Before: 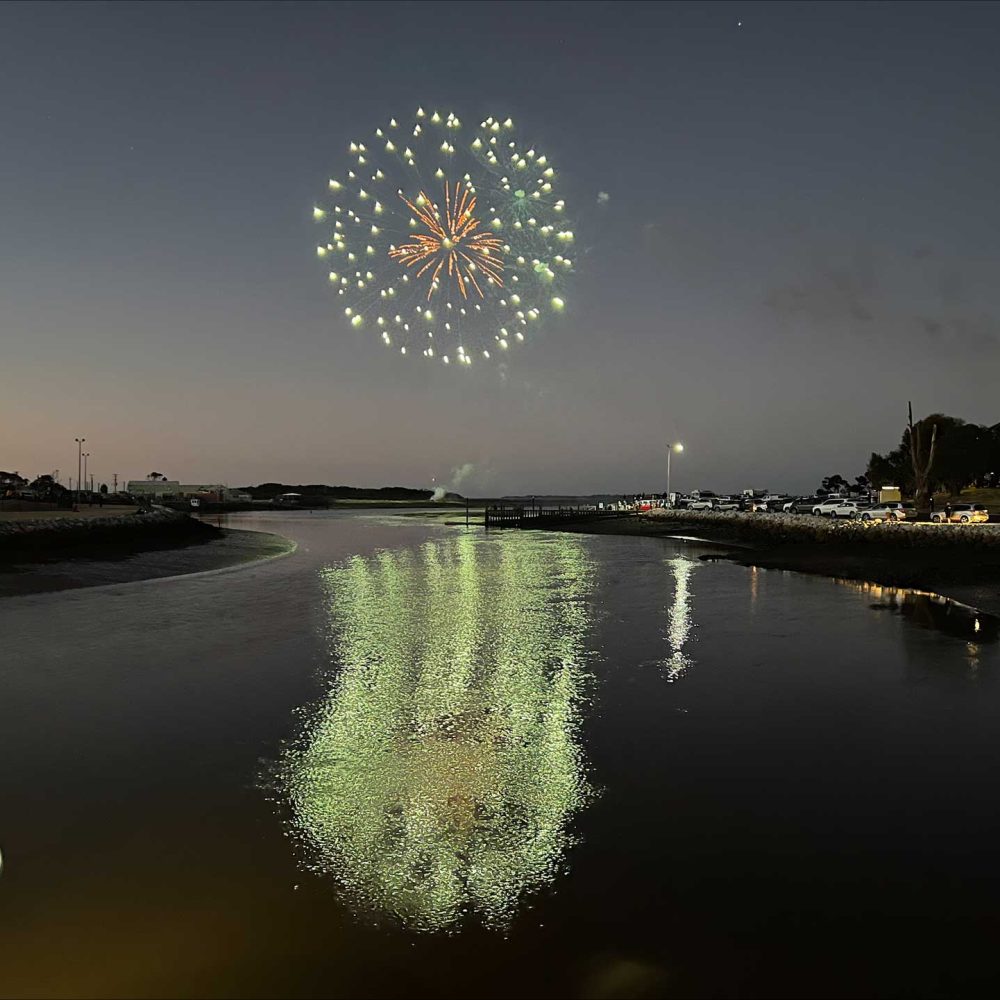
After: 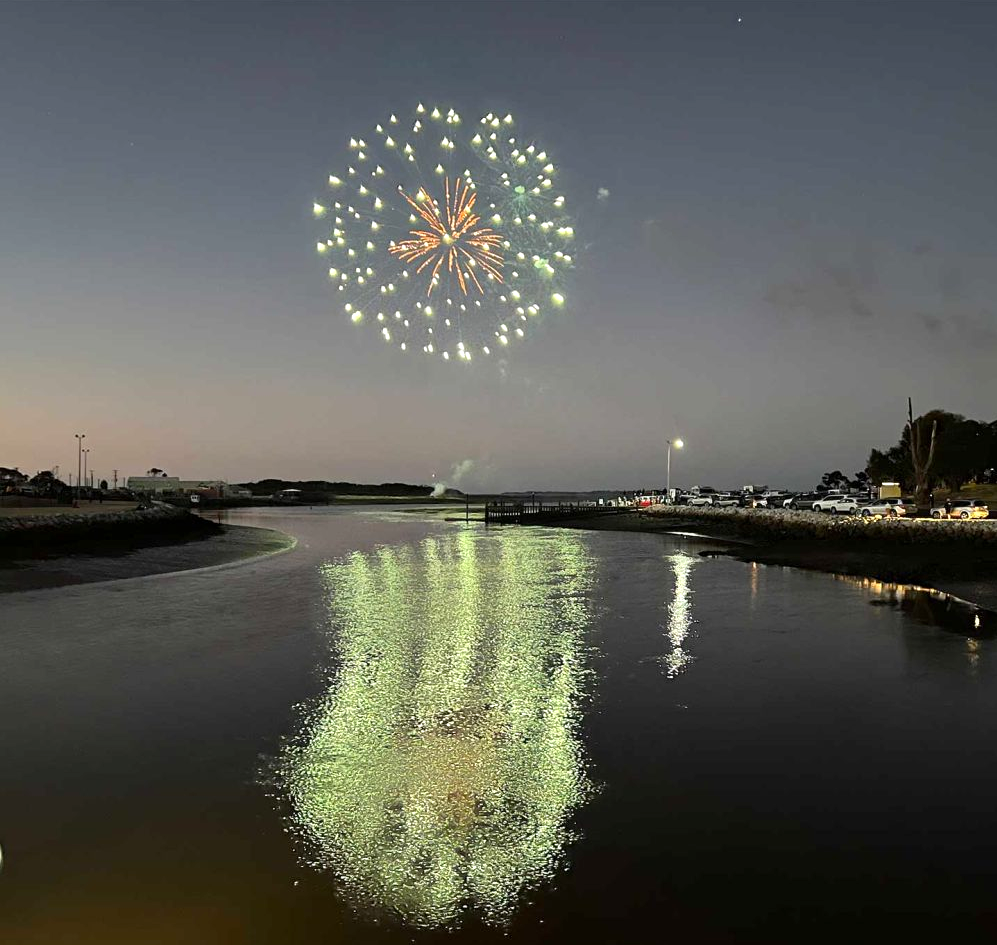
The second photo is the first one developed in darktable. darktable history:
crop: top 0.448%, right 0.264%, bottom 5.045%
exposure: black level correction 0.001, exposure 0.5 EV, compensate exposure bias true, compensate highlight preservation false
